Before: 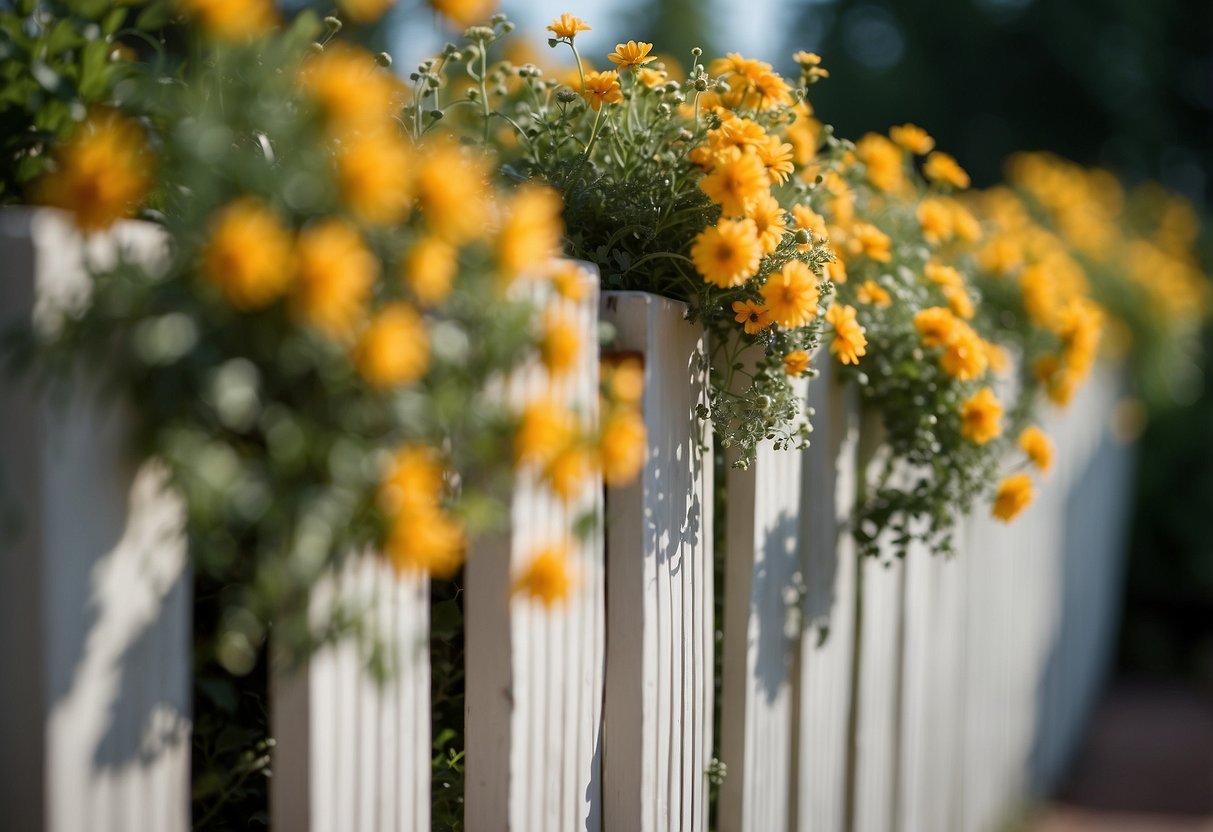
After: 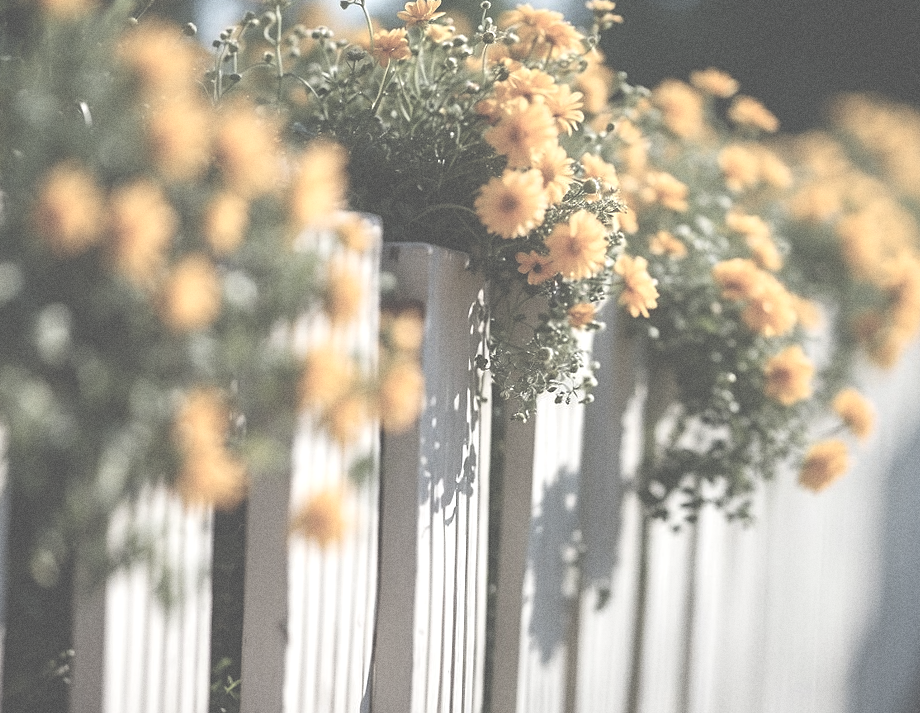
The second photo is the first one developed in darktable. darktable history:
crop: left 9.88%, right 12.664%
sharpen: amount 0.2
rotate and perspective: rotation 1.69°, lens shift (vertical) -0.023, lens shift (horizontal) -0.291, crop left 0.025, crop right 0.988, crop top 0.092, crop bottom 0.842
exposure: black level correction -0.071, exposure 0.5 EV, compensate highlight preservation false
grain: on, module defaults
white balance: red 1, blue 1
color correction: saturation 0.5
